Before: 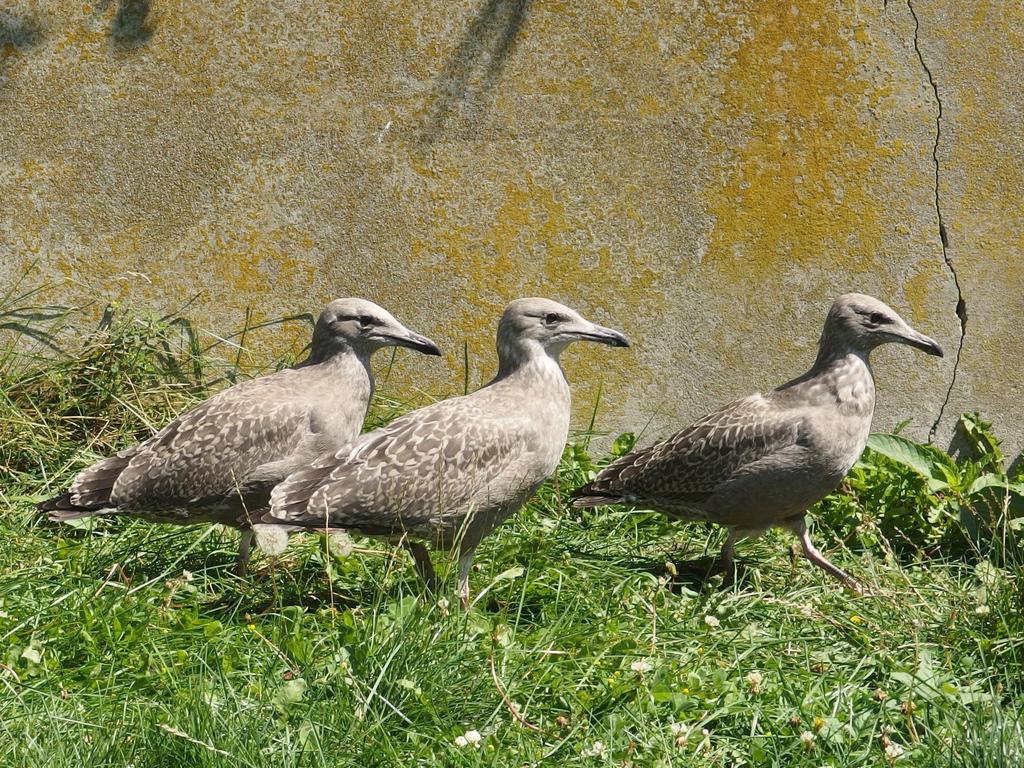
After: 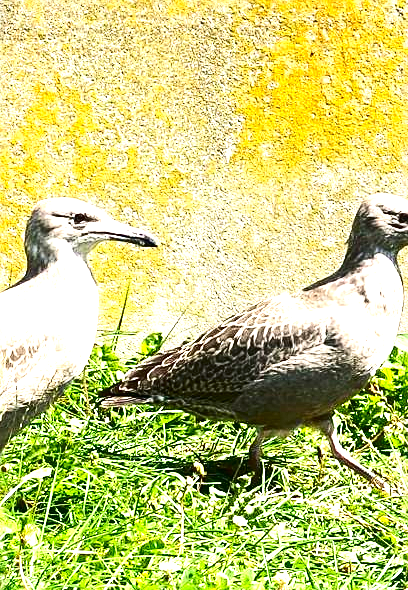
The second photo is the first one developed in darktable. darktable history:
exposure: black level correction 0.001, exposure 1.853 EV, compensate highlight preservation false
sharpen: on, module defaults
crop: left 46.181%, top 13.132%, right 13.96%, bottom 9.919%
contrast brightness saturation: contrast 0.224, brightness -0.19, saturation 0.233
